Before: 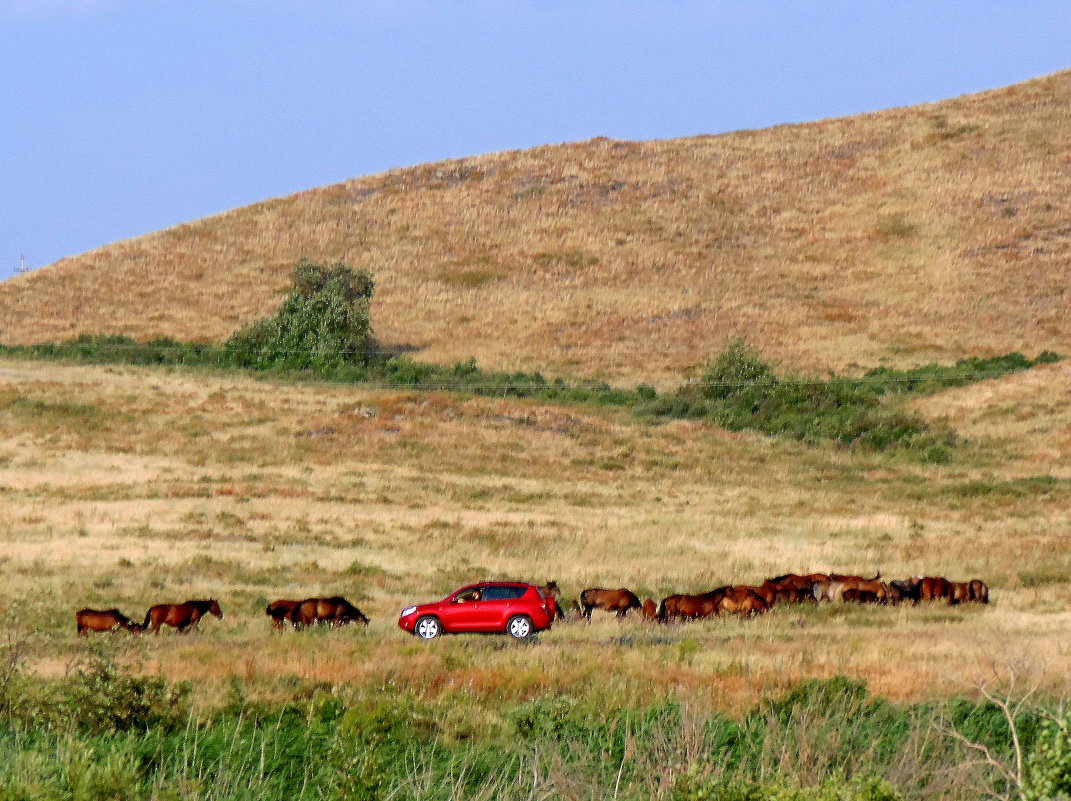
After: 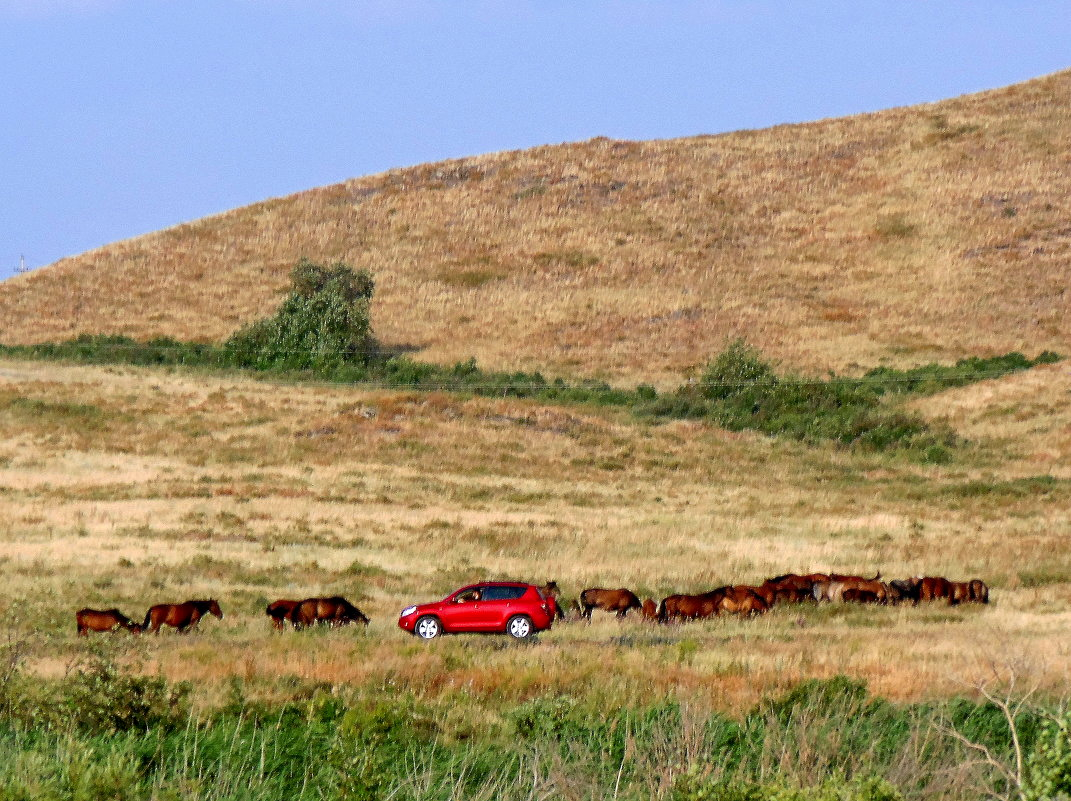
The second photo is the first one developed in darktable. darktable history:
local contrast: mode bilateral grid, contrast 20, coarseness 49, detail 120%, midtone range 0.2
